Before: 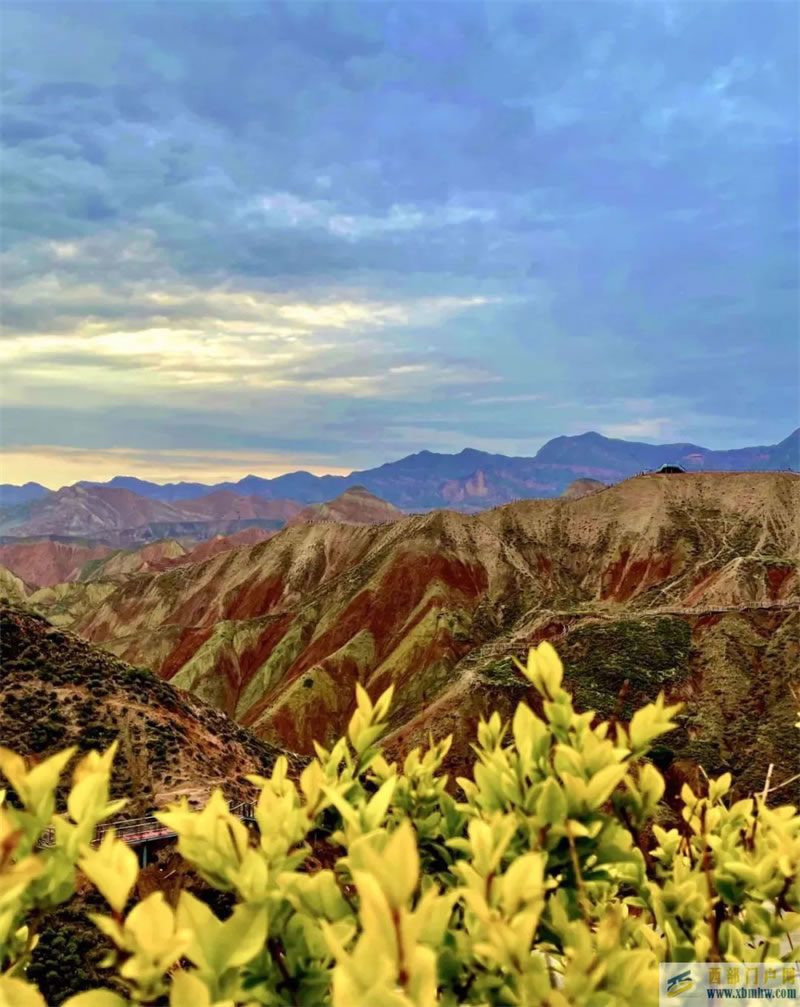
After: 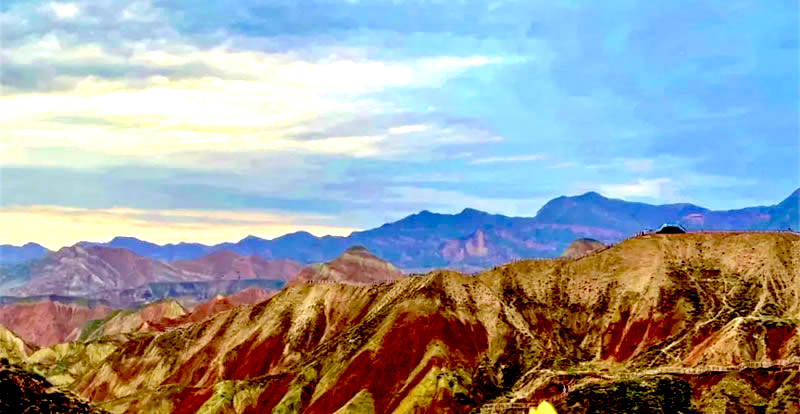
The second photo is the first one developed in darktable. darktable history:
haze removal: compatibility mode true, adaptive false
crop and rotate: top 23.869%, bottom 34.942%
exposure: black level correction 0.036, exposure 0.904 EV, compensate highlight preservation false
